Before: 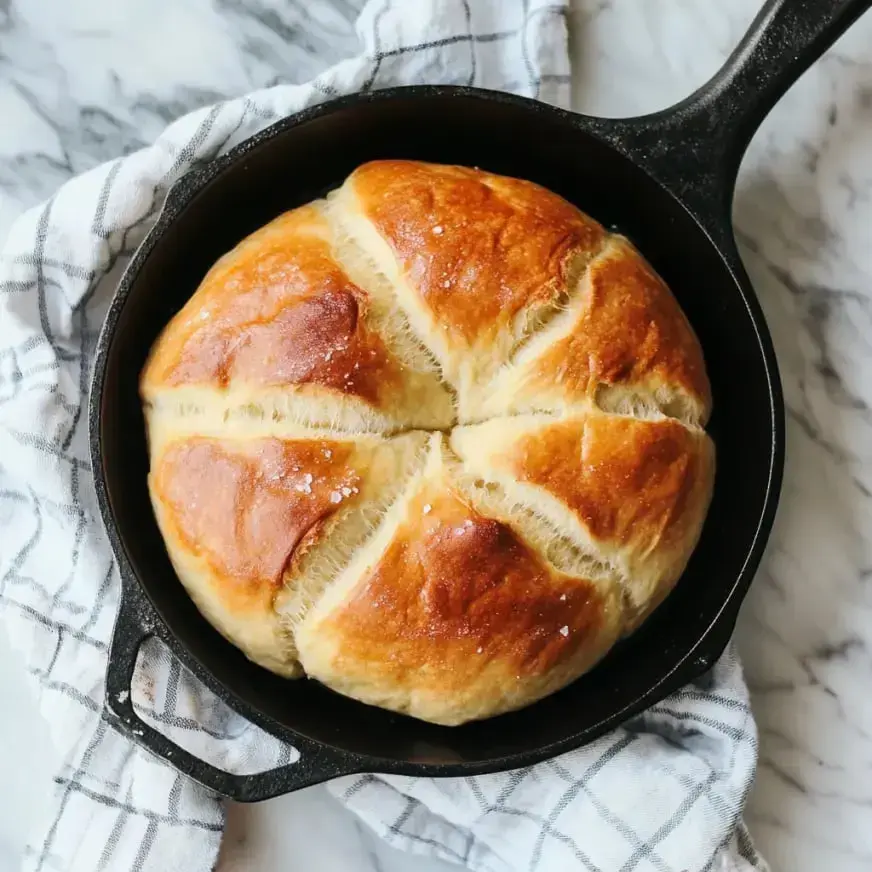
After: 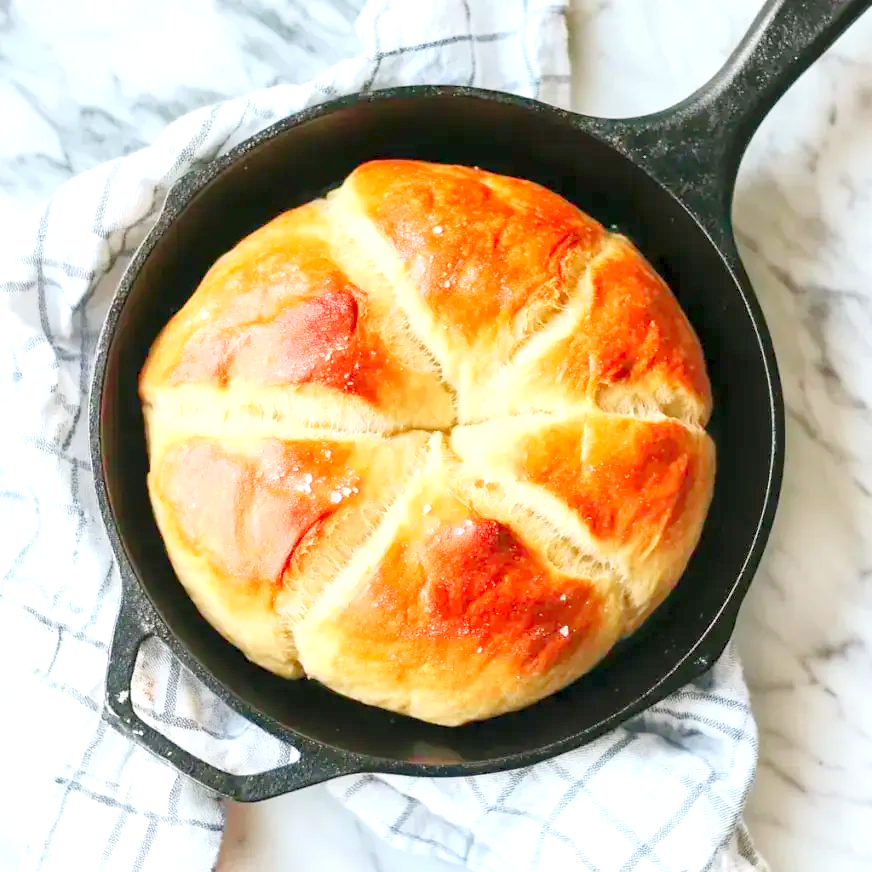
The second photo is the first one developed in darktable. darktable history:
levels: levels [0.008, 0.318, 0.836]
